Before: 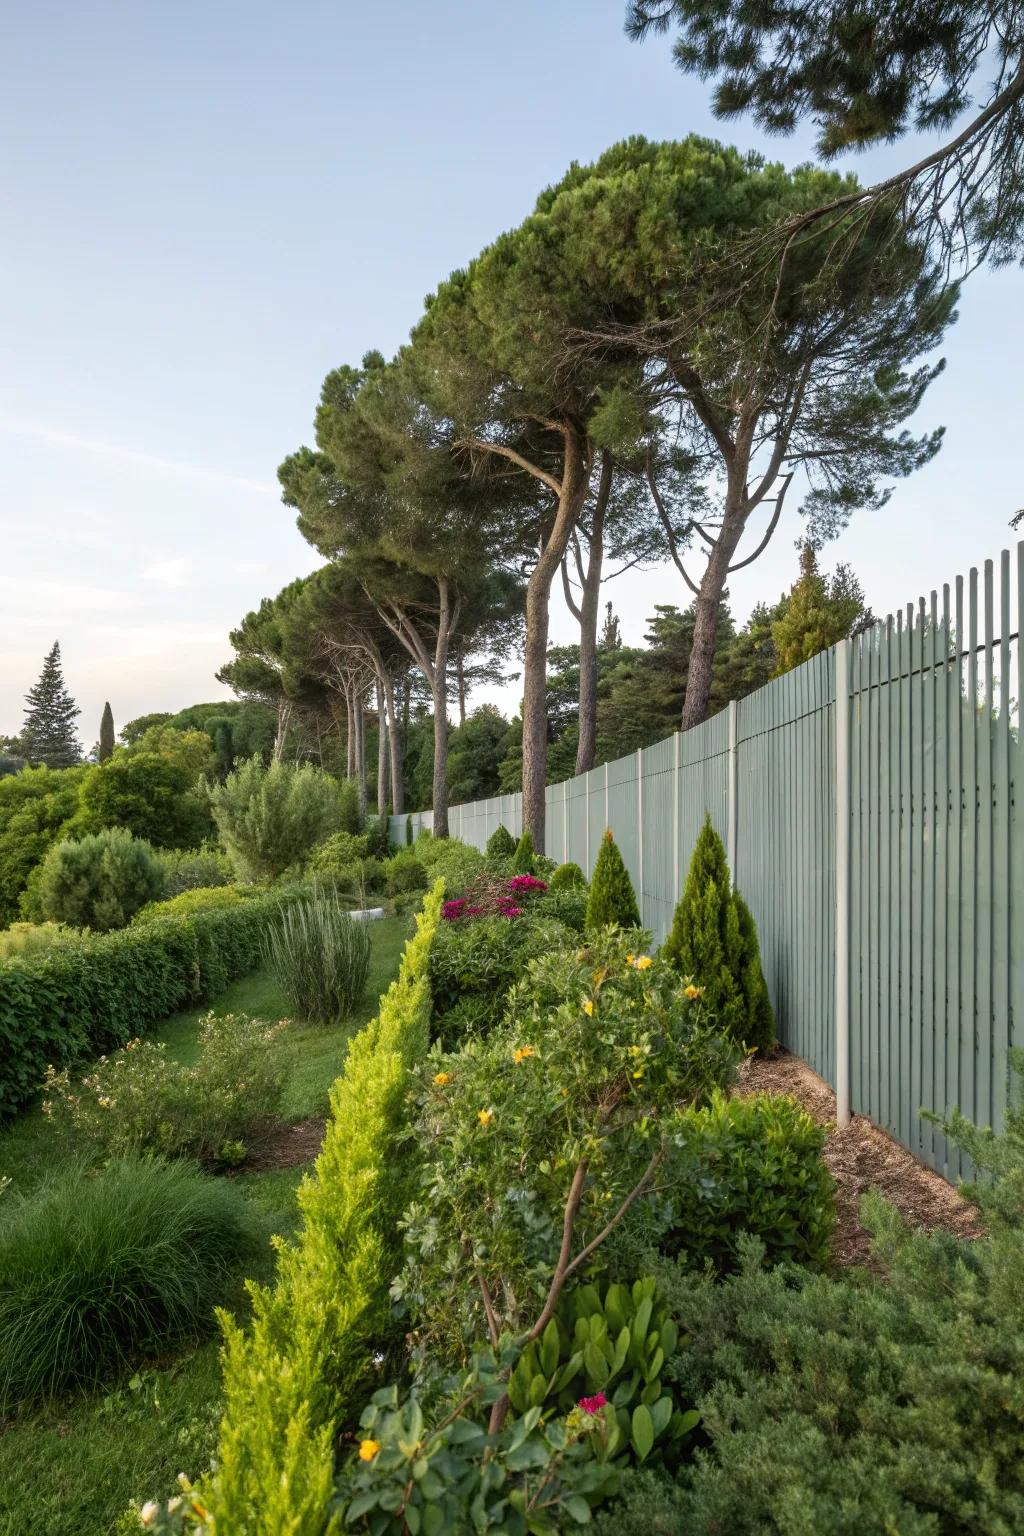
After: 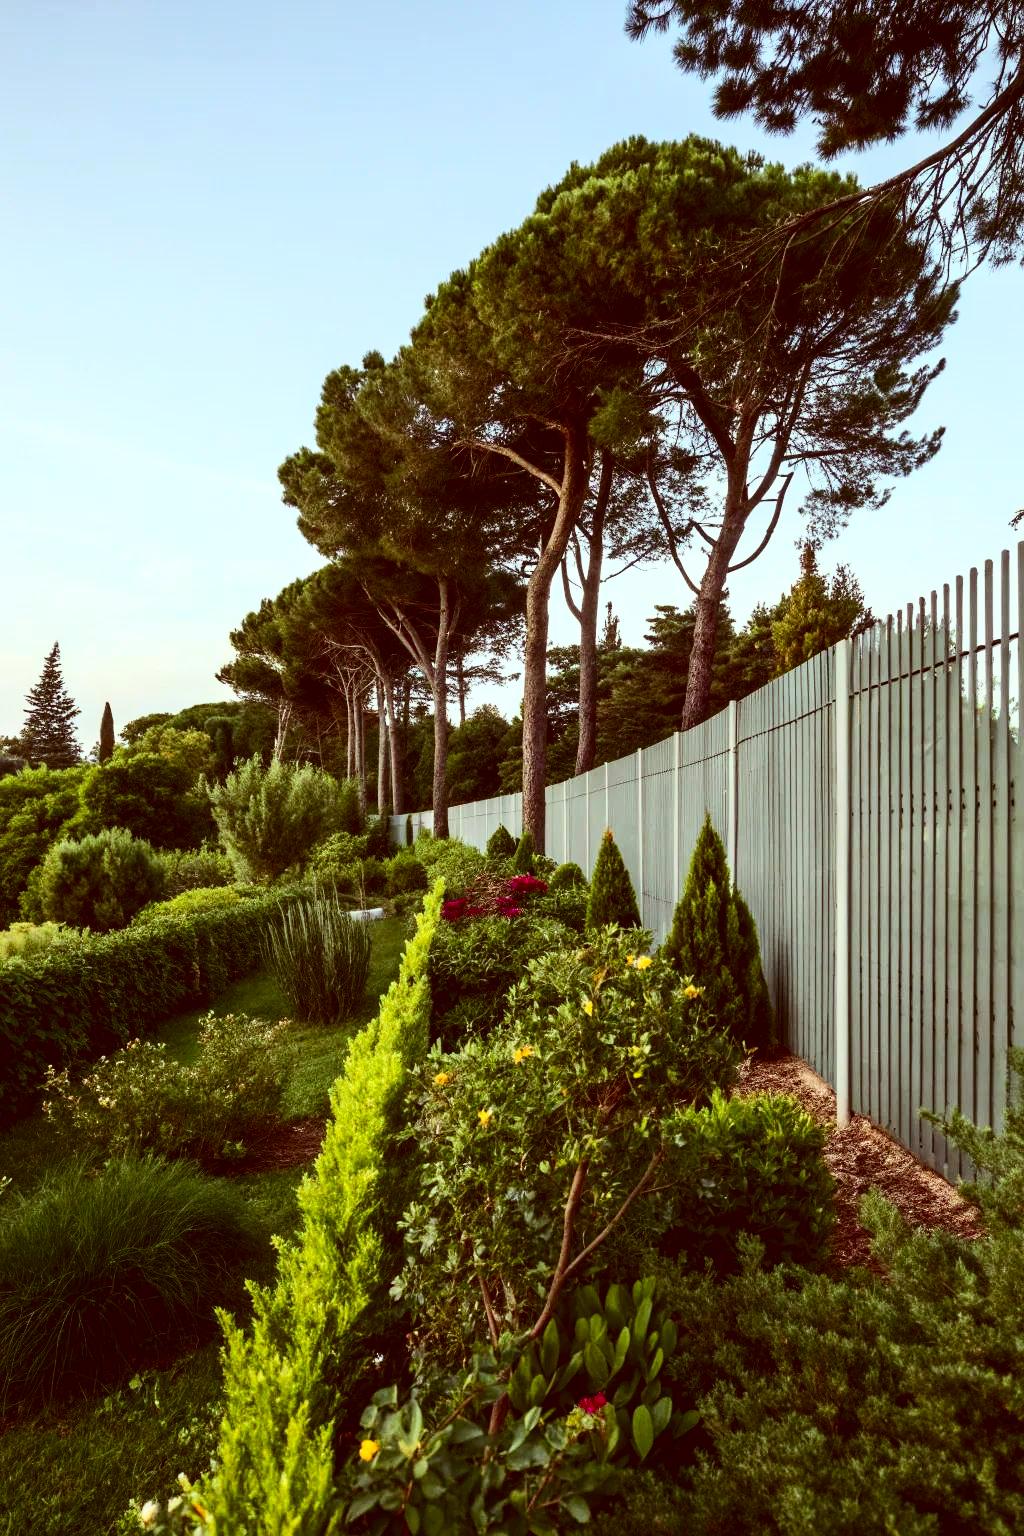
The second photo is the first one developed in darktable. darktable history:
color correction: highlights a* -7.17, highlights b* -0.215, shadows a* 20.2, shadows b* 12.39
contrast brightness saturation: contrast 0.325, brightness -0.07, saturation 0.167
